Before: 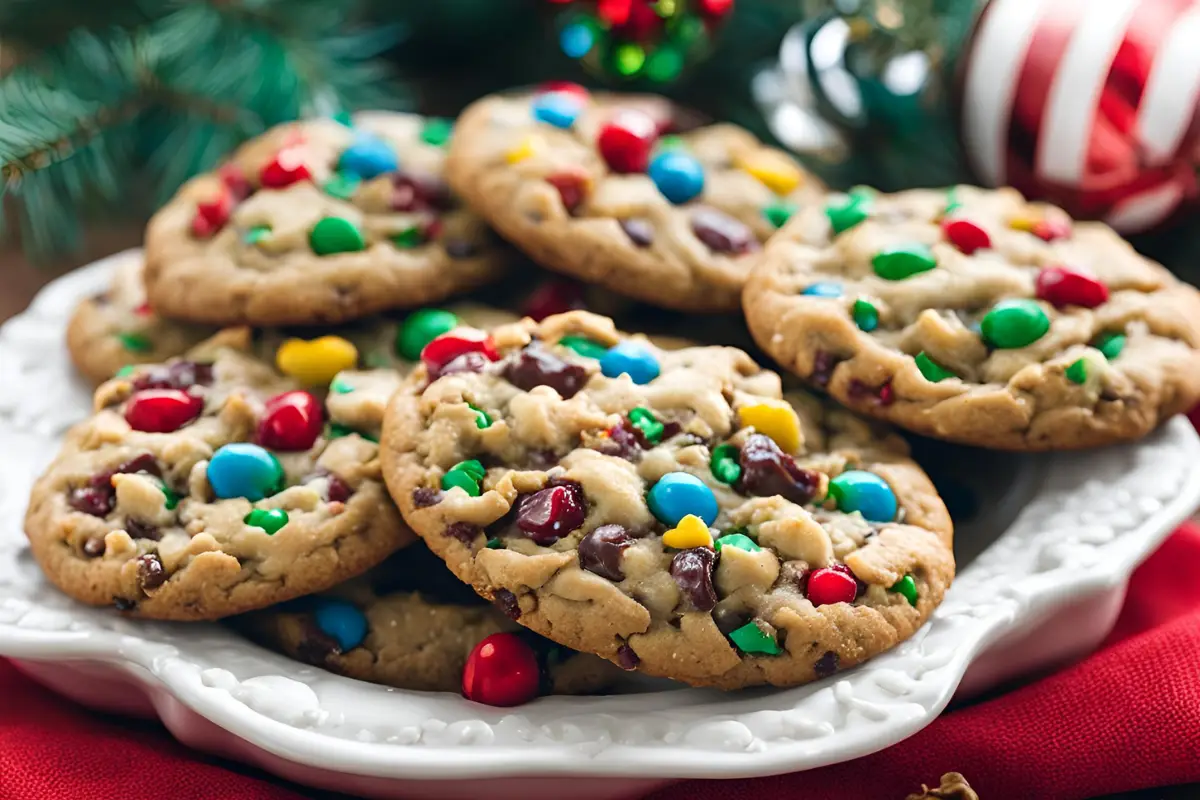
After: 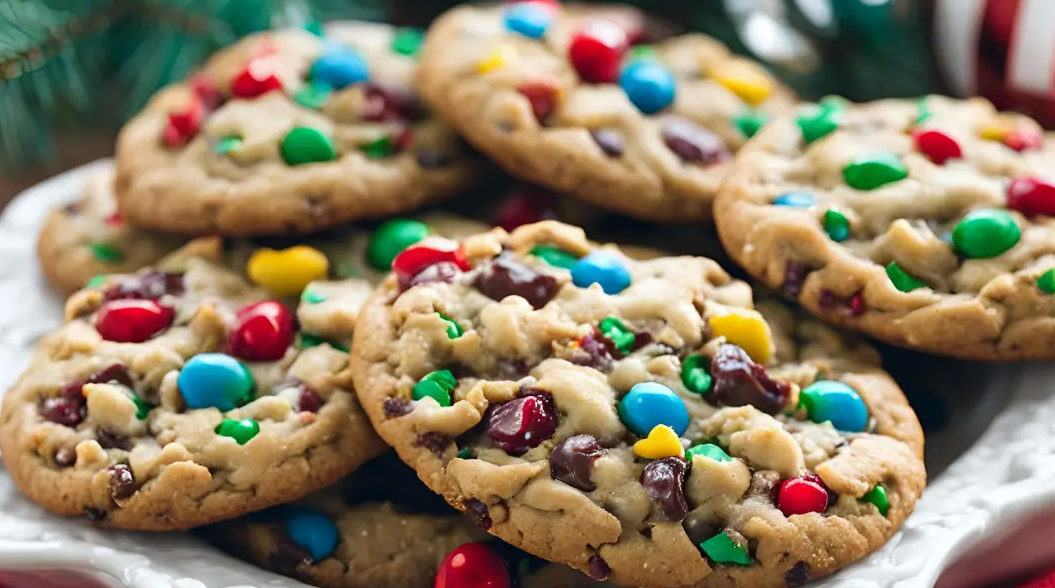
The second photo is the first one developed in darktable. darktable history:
crop and rotate: left 2.425%, top 11.305%, right 9.6%, bottom 15.08%
white balance: red 0.986, blue 1.01
